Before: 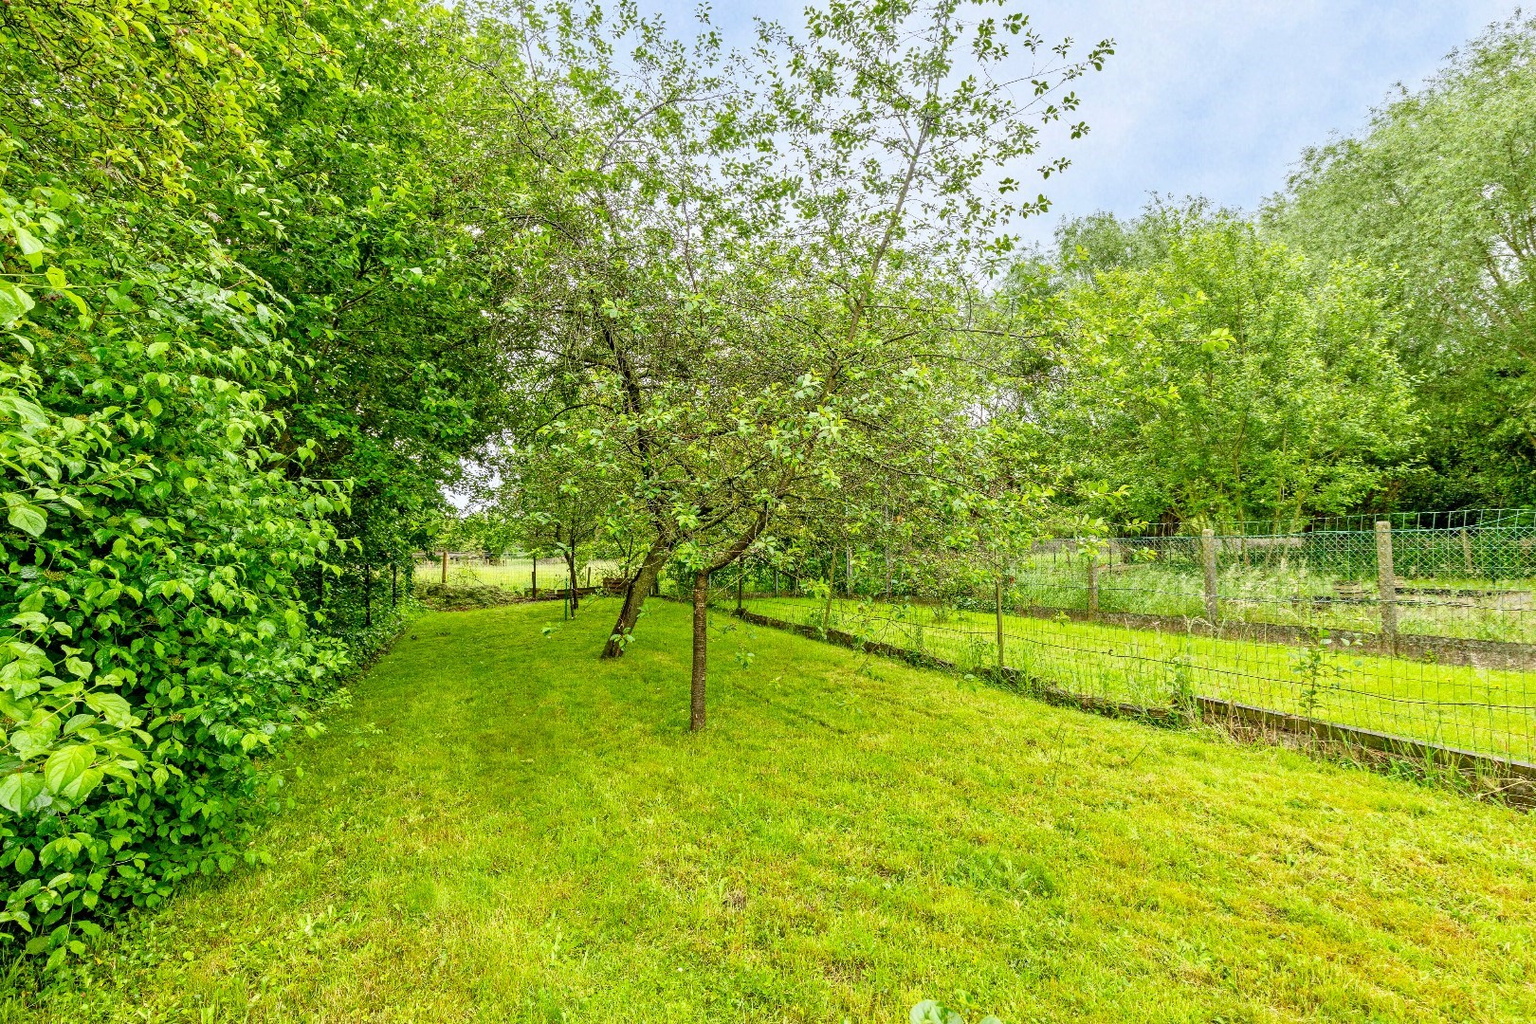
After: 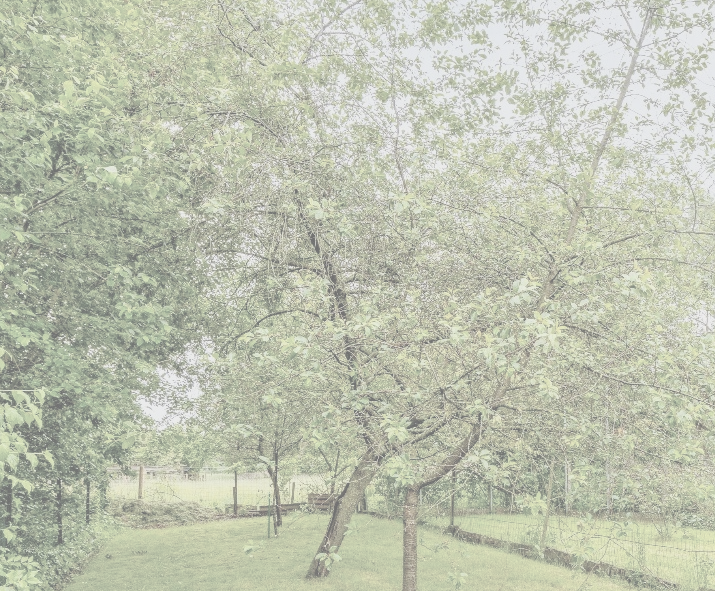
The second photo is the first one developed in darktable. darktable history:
crop: left 20.253%, top 10.831%, right 35.559%, bottom 34.433%
contrast brightness saturation: contrast -0.304, brightness 0.763, saturation -0.765
